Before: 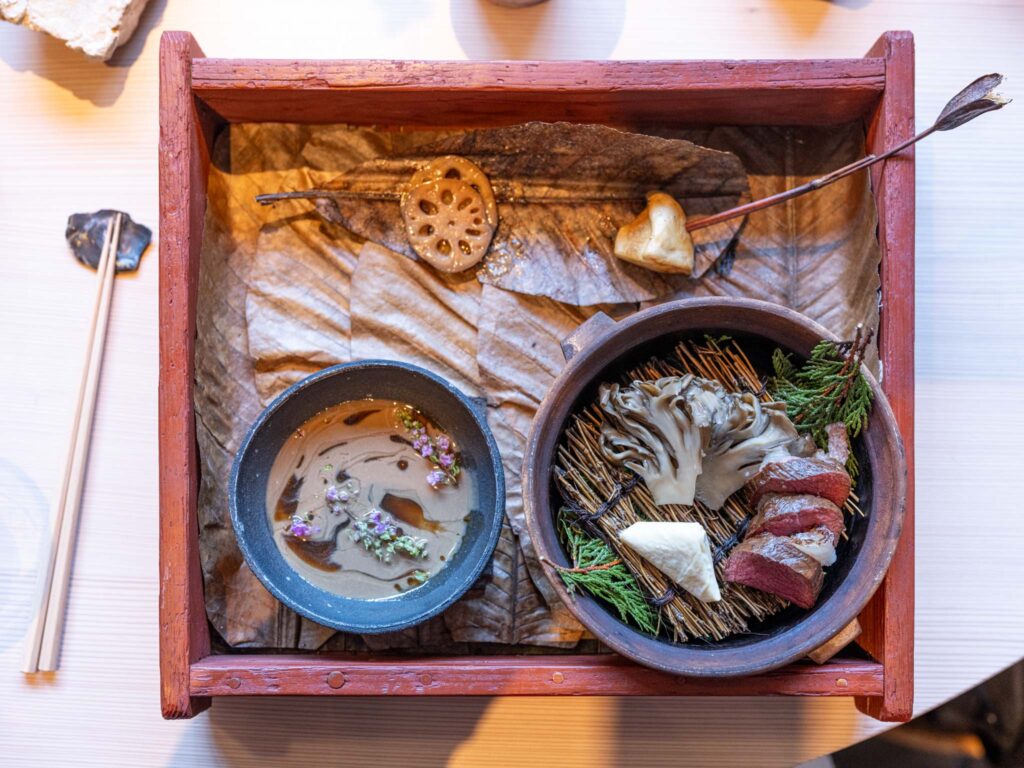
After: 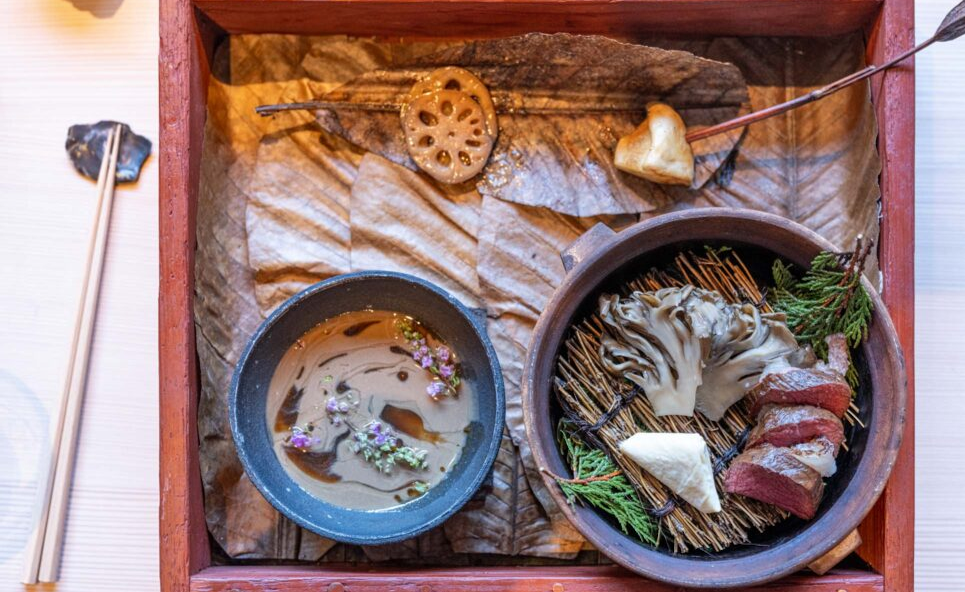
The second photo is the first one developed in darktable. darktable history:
shadows and highlights: shadows 75, highlights -25, soften with gaussian
crop and rotate: angle 0.03°, top 11.643%, right 5.651%, bottom 11.189%
